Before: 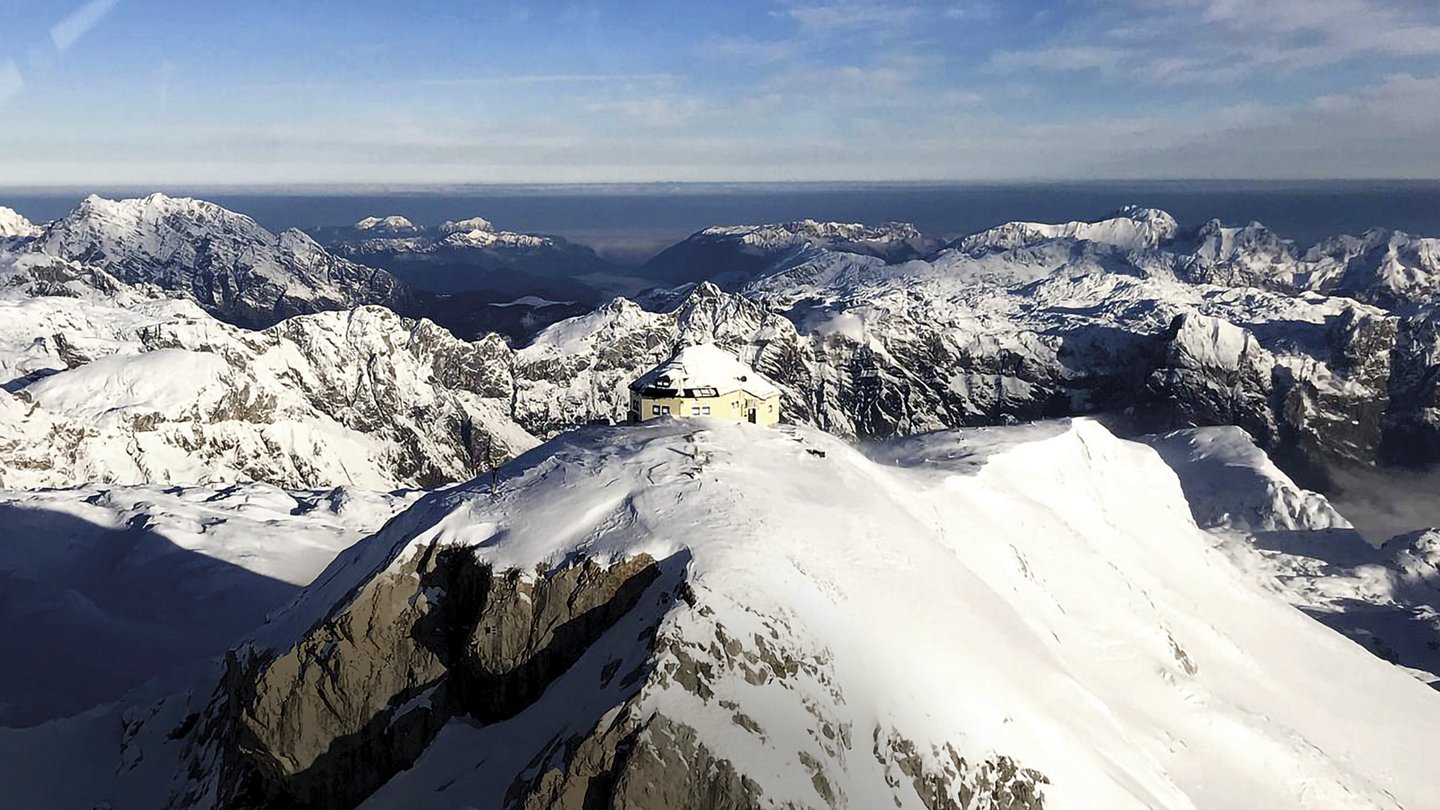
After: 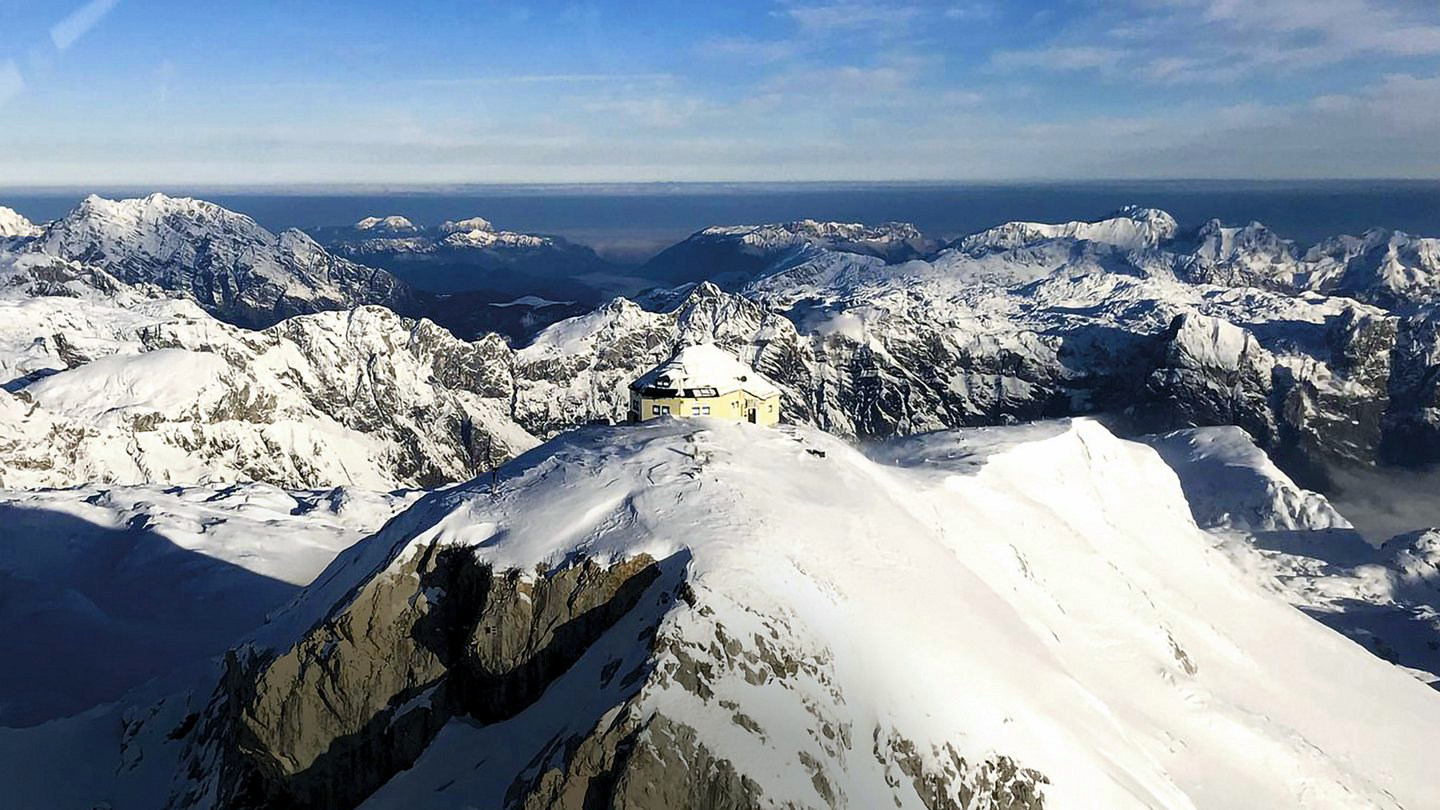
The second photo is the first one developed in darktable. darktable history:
color balance rgb: power › chroma 0.486%, power › hue 215.02°, perceptual saturation grading › global saturation 30.162%
